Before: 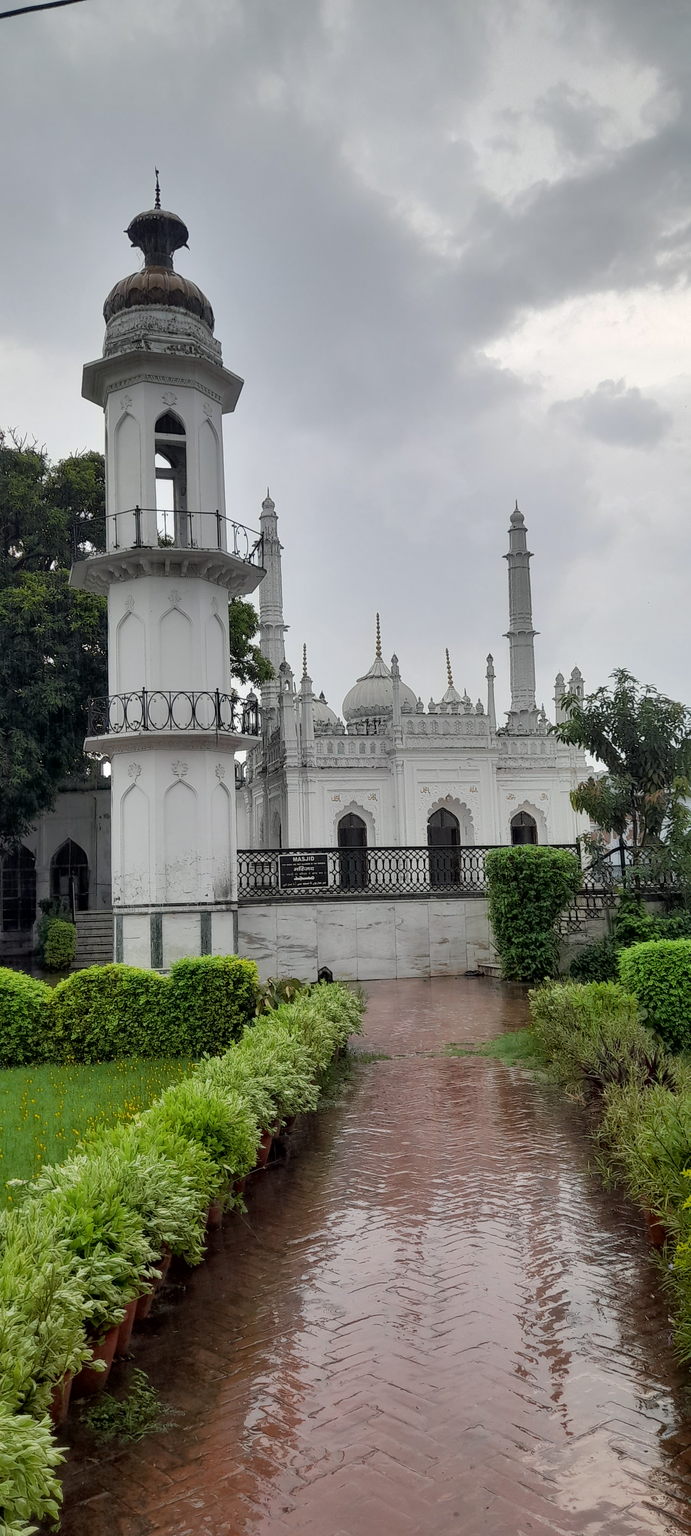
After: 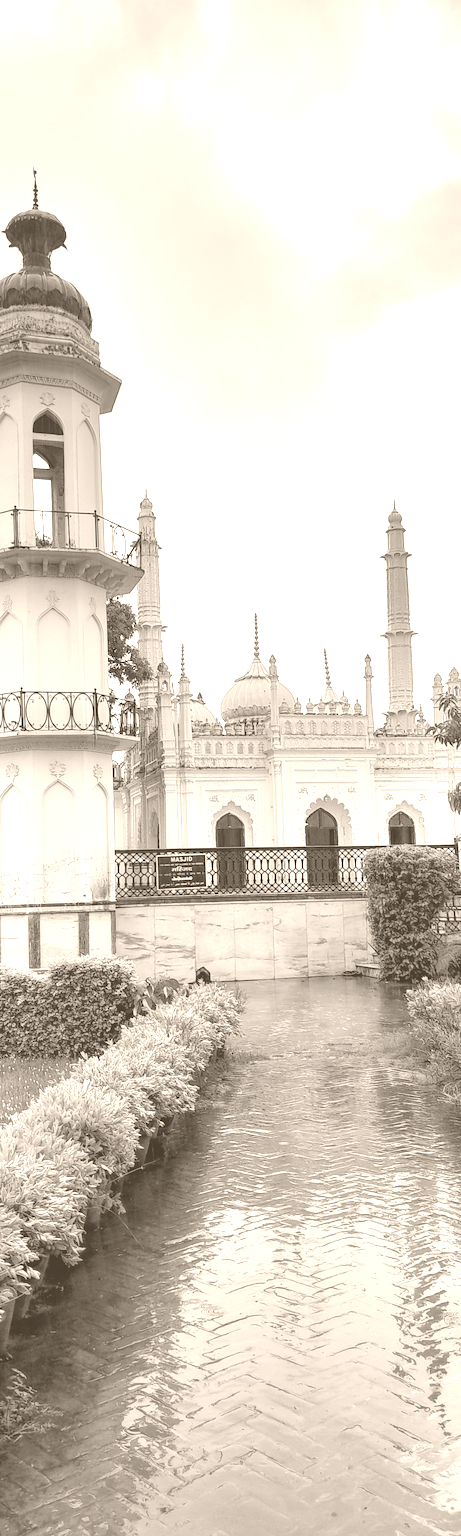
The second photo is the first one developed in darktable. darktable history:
local contrast: highlights 100%, shadows 100%, detail 120%, midtone range 0.2
crop and rotate: left 17.732%, right 15.423%
white balance: red 0.984, blue 1.059
exposure: exposure 0.15 EV, compensate highlight preservation false
colorize: hue 34.49°, saturation 35.33%, source mix 100%, version 1
